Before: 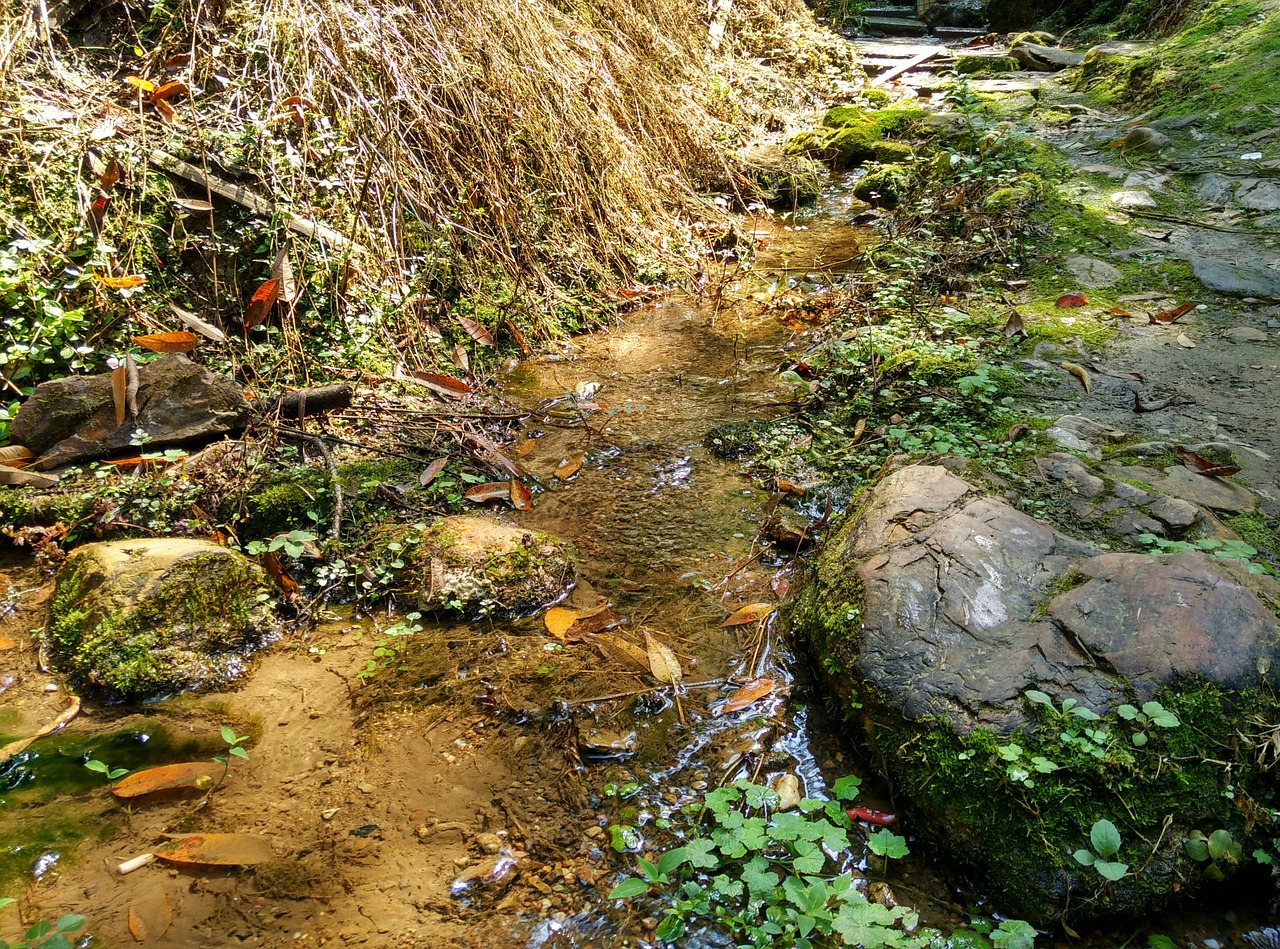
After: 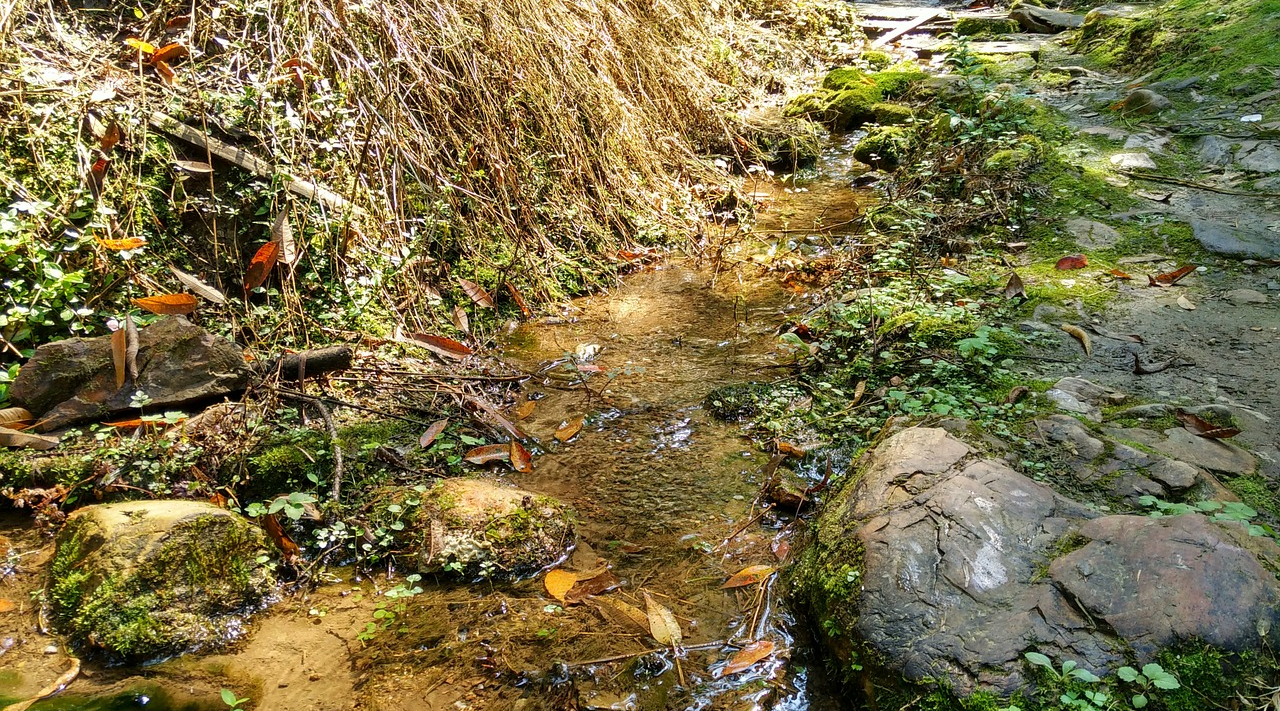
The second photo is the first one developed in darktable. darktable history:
crop: top 4.02%, bottom 20.982%
